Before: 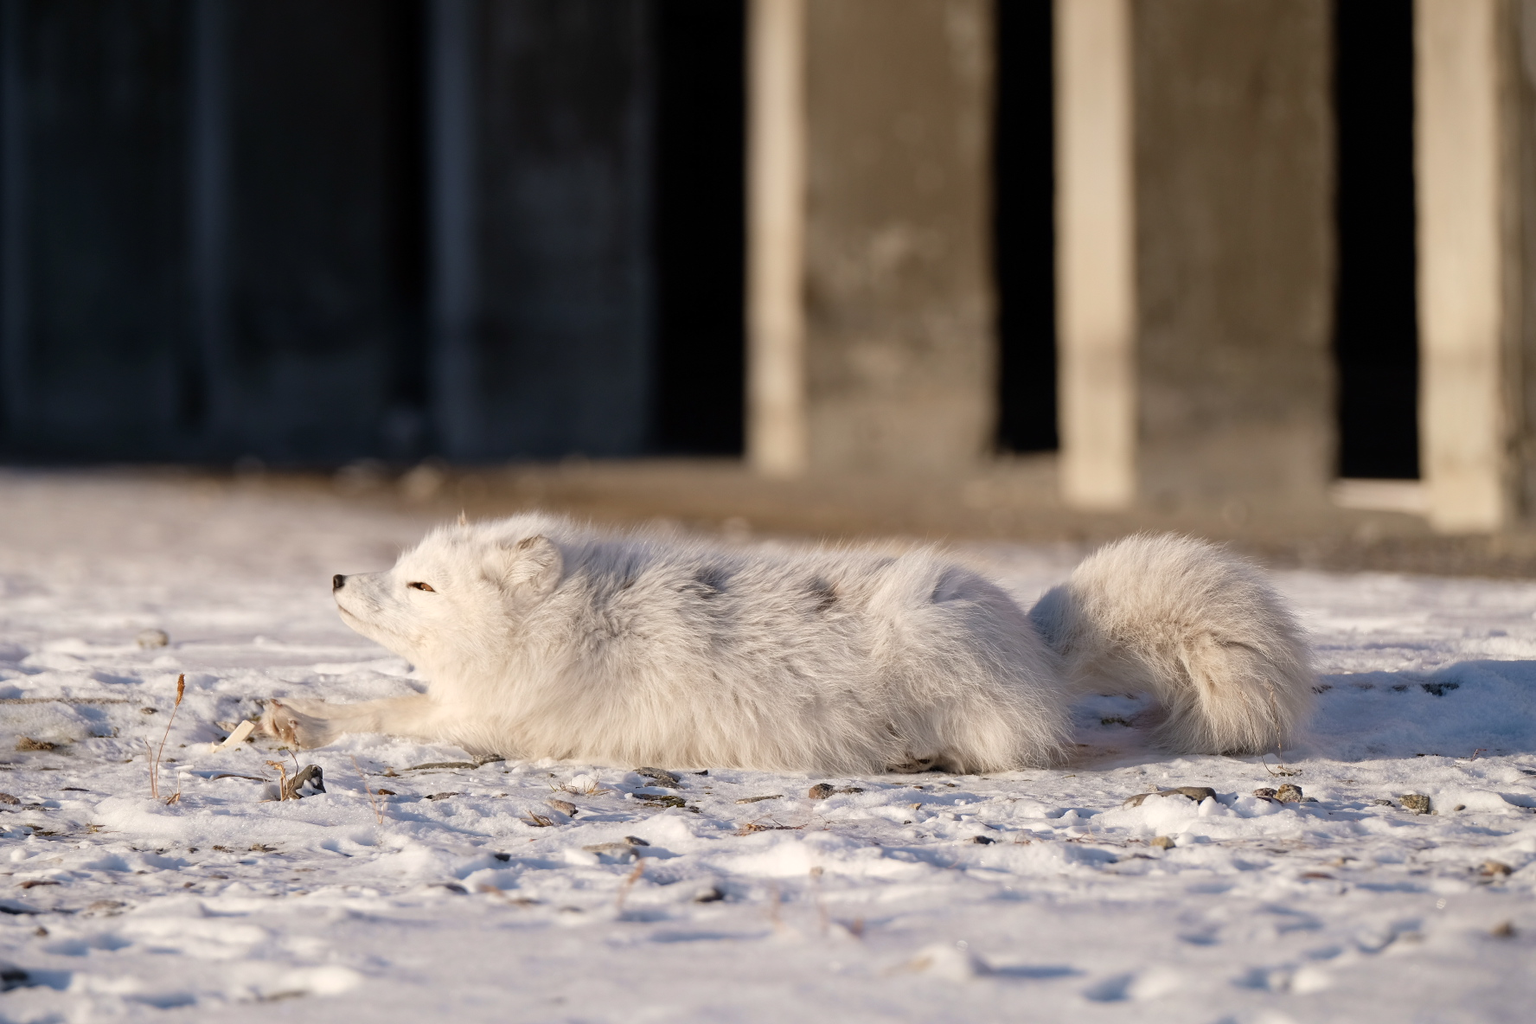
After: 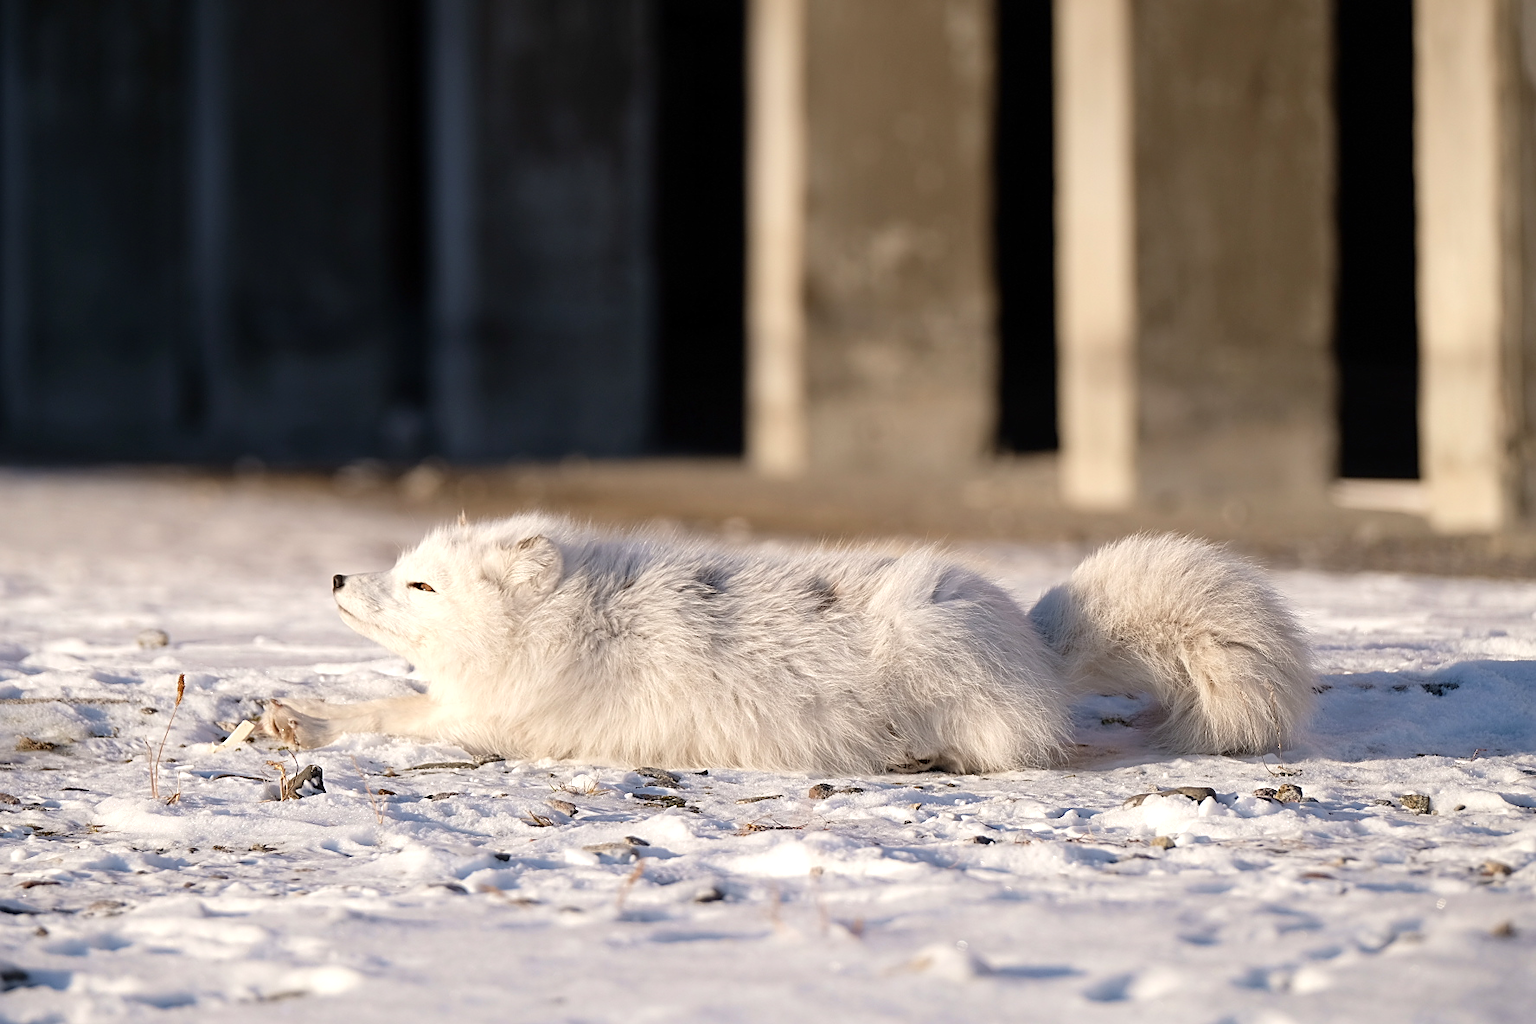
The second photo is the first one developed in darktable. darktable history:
exposure: exposure 0.29 EV, compensate highlight preservation false
sharpen: on, module defaults
